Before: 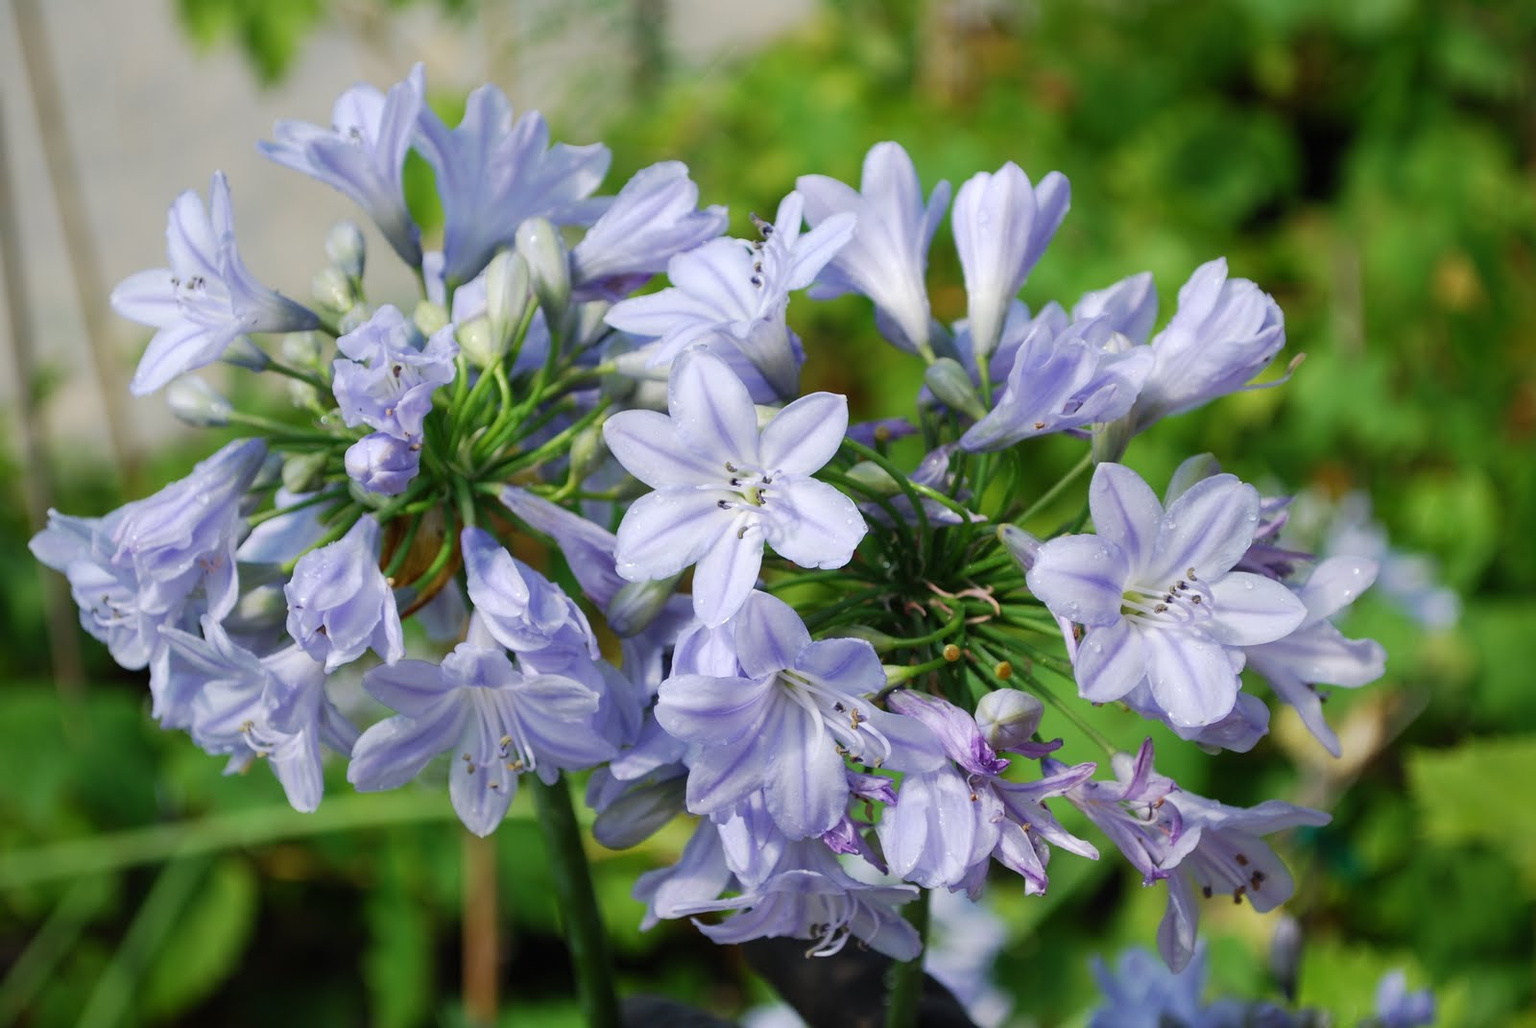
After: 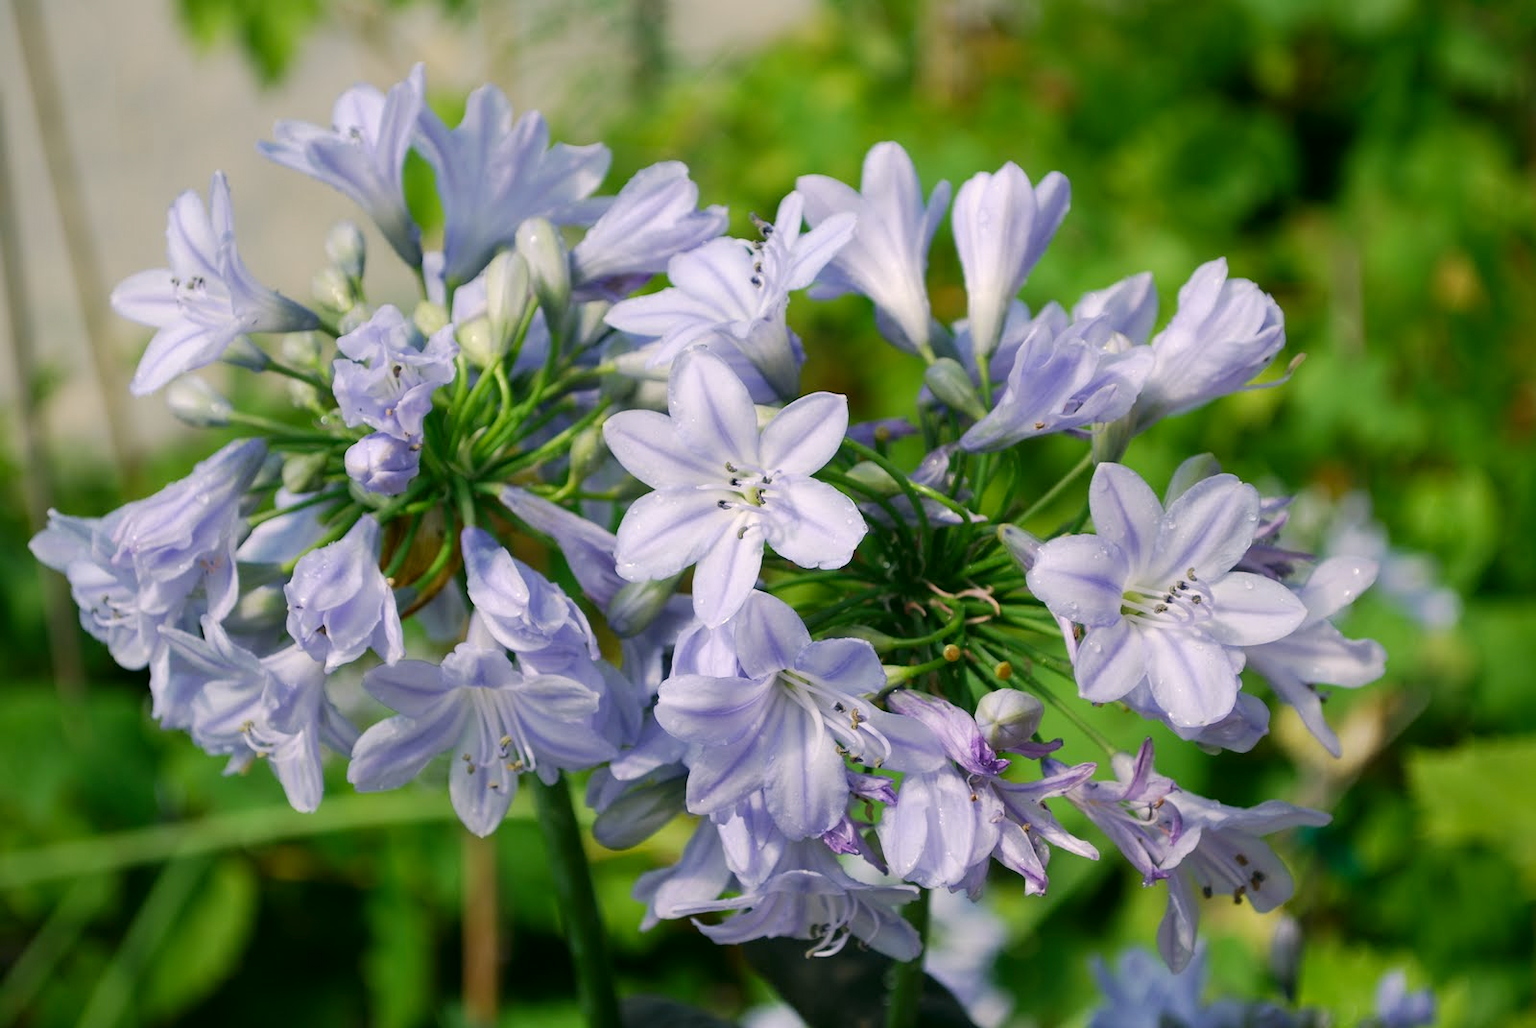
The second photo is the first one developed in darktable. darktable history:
color correction: highlights a* 4.41, highlights b* 4.96, shadows a* -8.06, shadows b* 4.97
